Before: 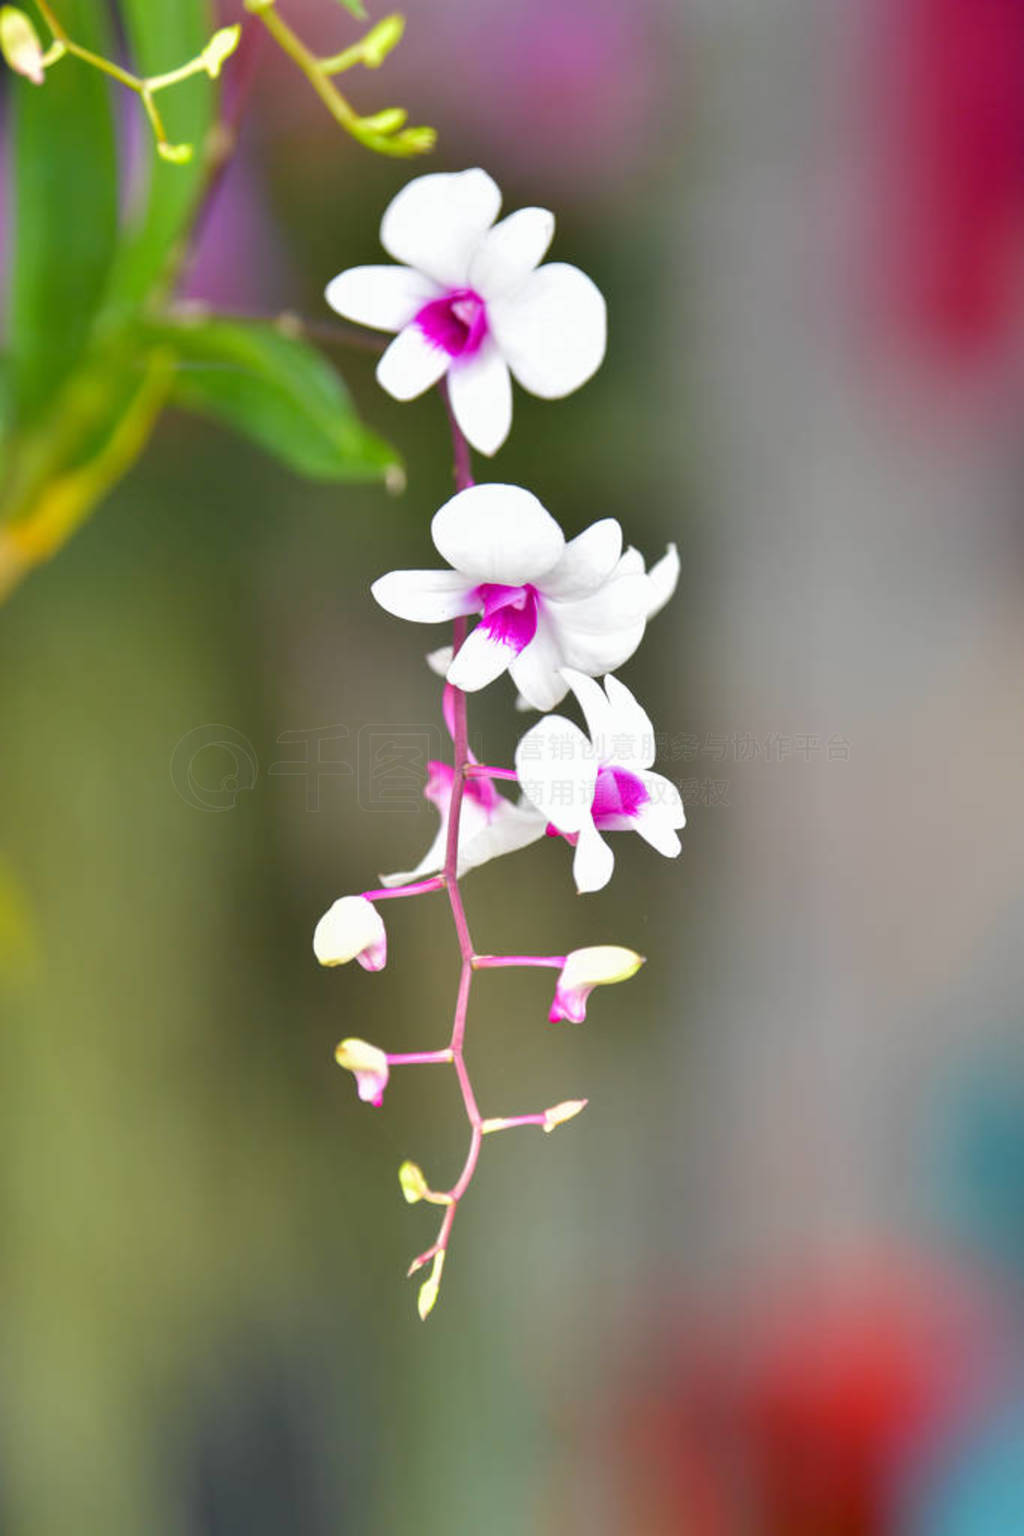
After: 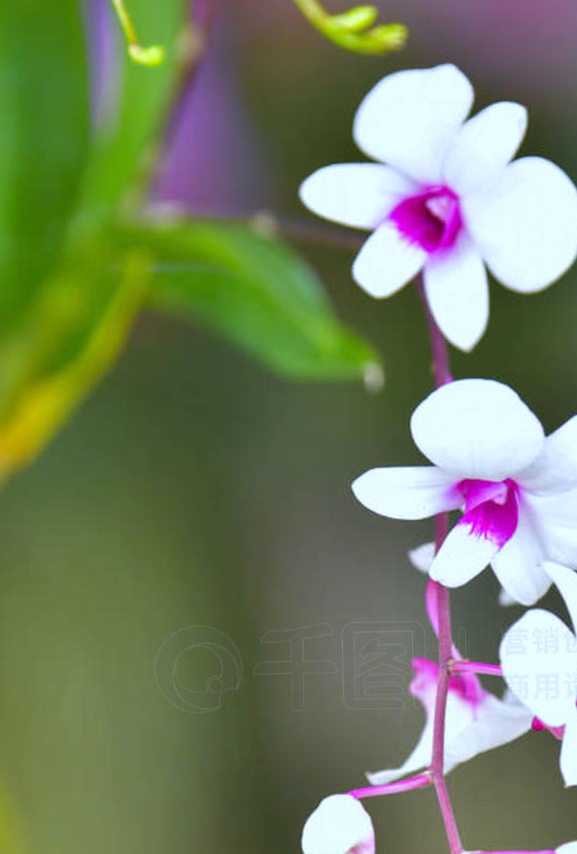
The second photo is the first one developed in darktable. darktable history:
crop and rotate: left 3.047%, top 7.509%, right 42.236%, bottom 37.598%
white balance: red 0.926, green 1.003, blue 1.133
rotate and perspective: rotation -1.24°, automatic cropping off
